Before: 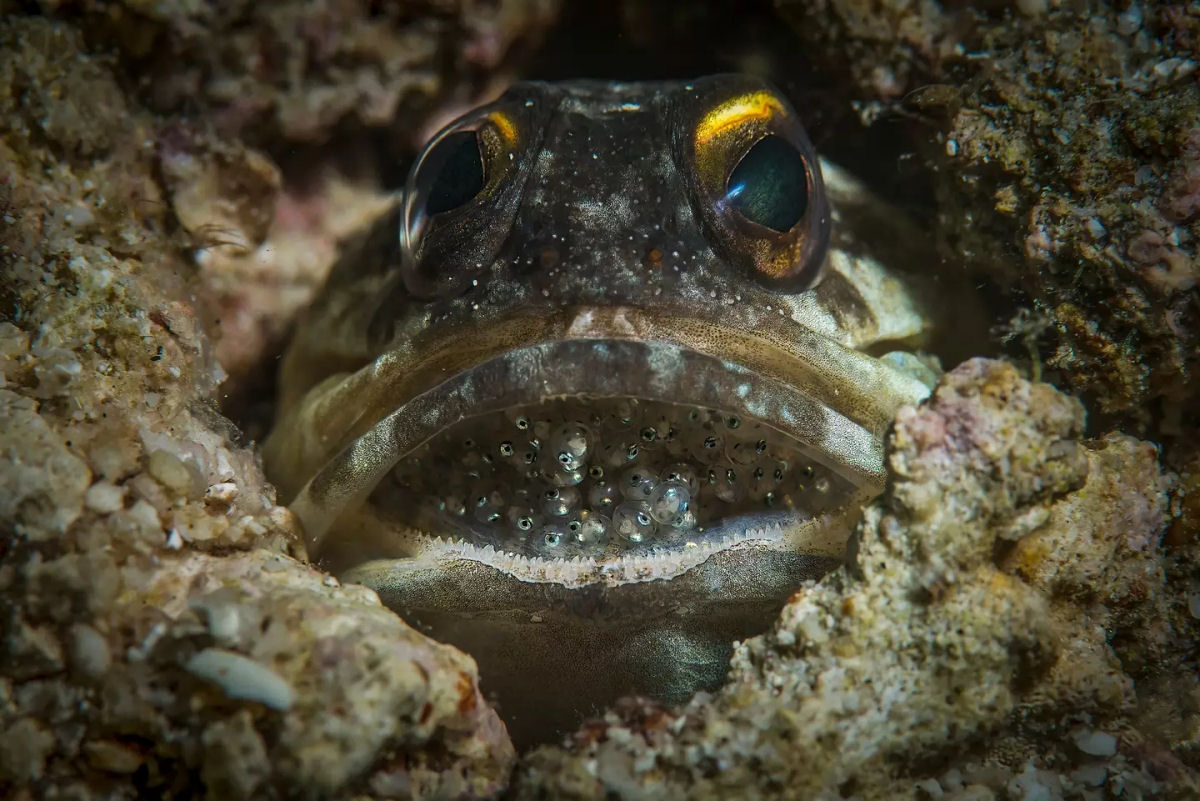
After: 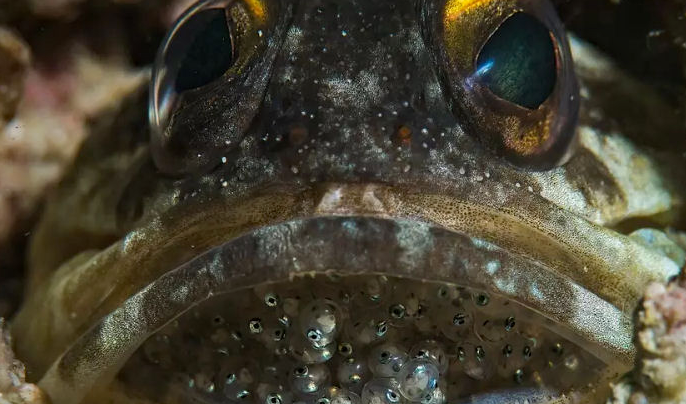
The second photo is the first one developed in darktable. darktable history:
haze removal: adaptive false
crop: left 20.932%, top 15.471%, right 21.848%, bottom 34.081%
